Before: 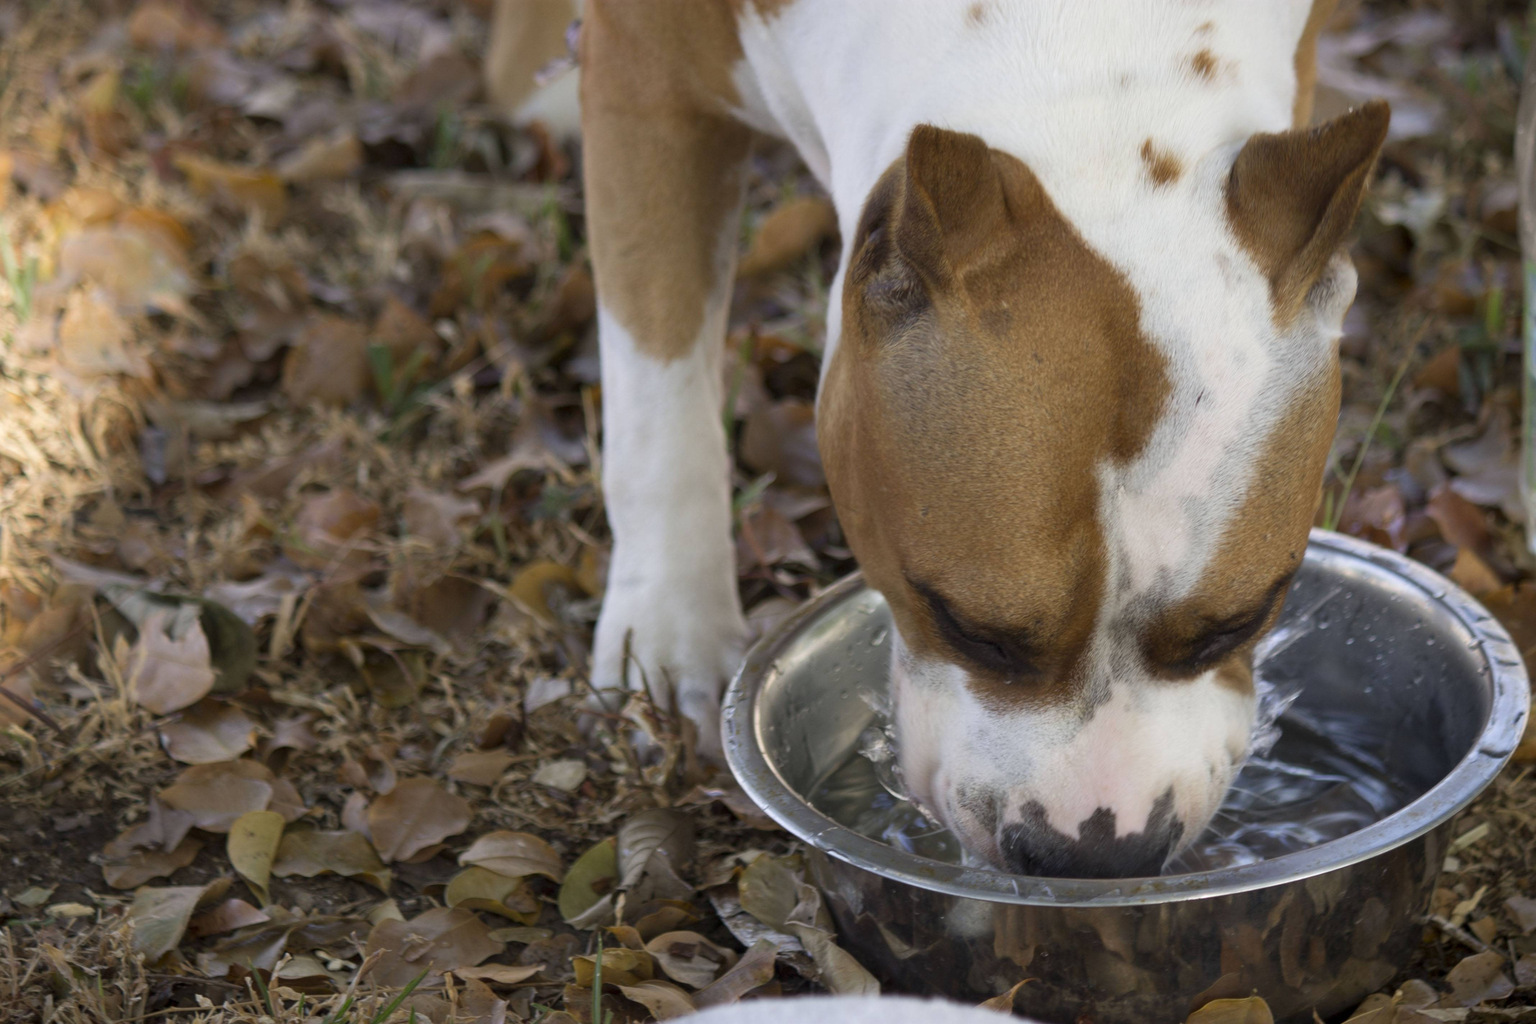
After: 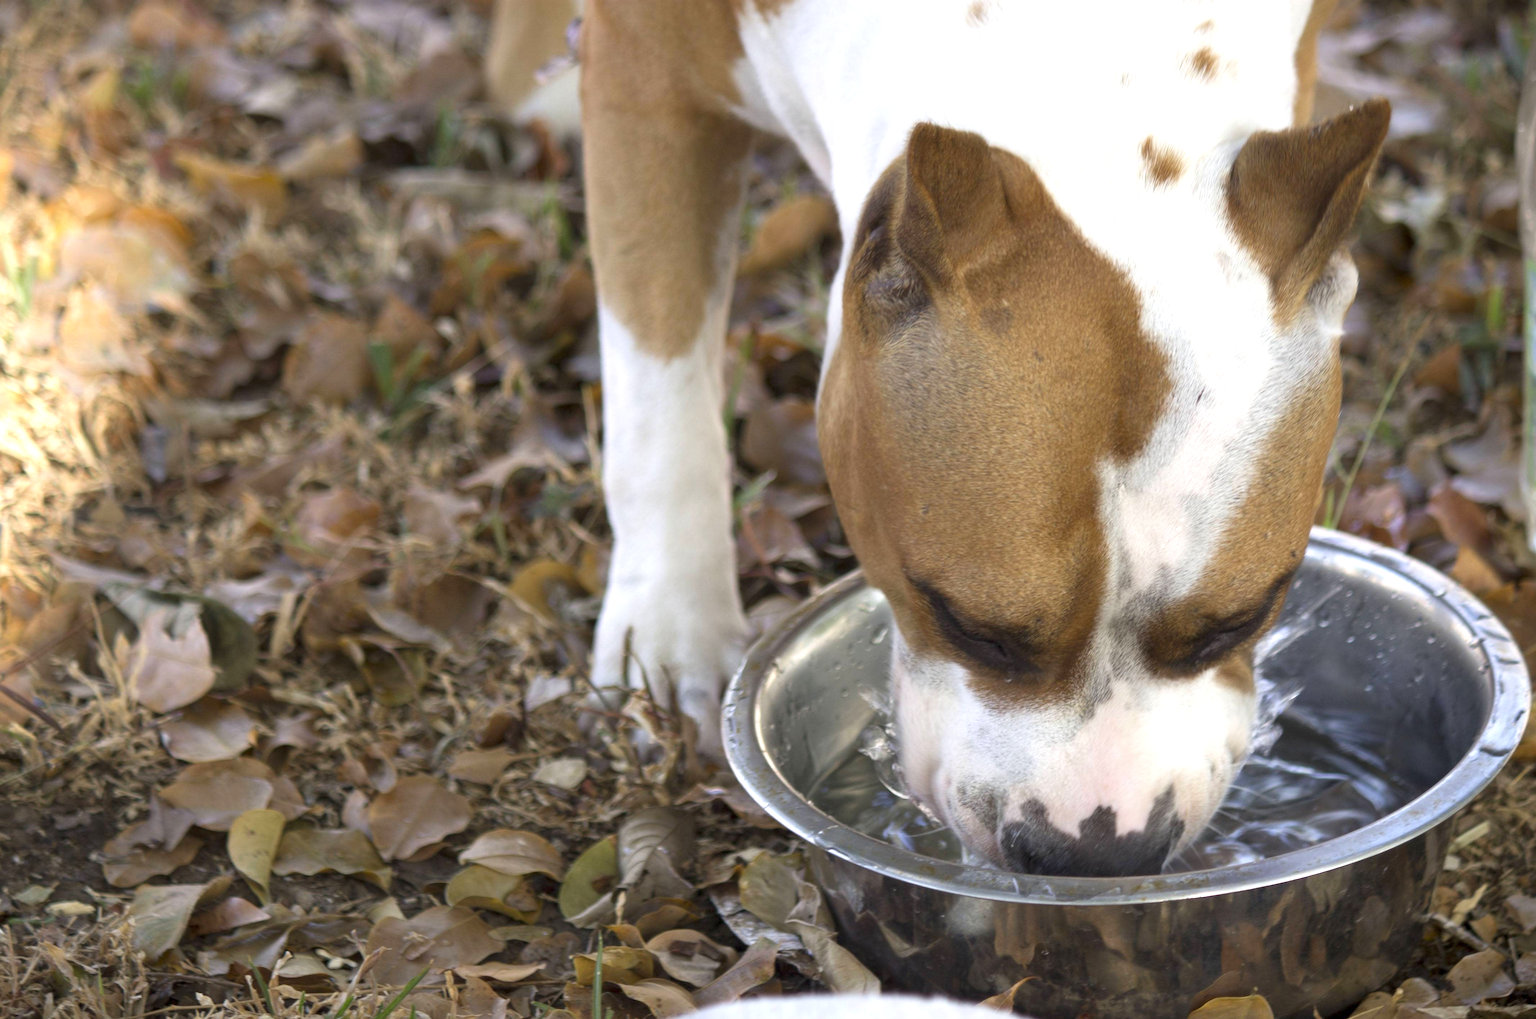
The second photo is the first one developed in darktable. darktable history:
color balance rgb: perceptual saturation grading › global saturation 0.293%
exposure: exposure 0.74 EV, compensate highlight preservation false
crop: top 0.229%, bottom 0.205%
